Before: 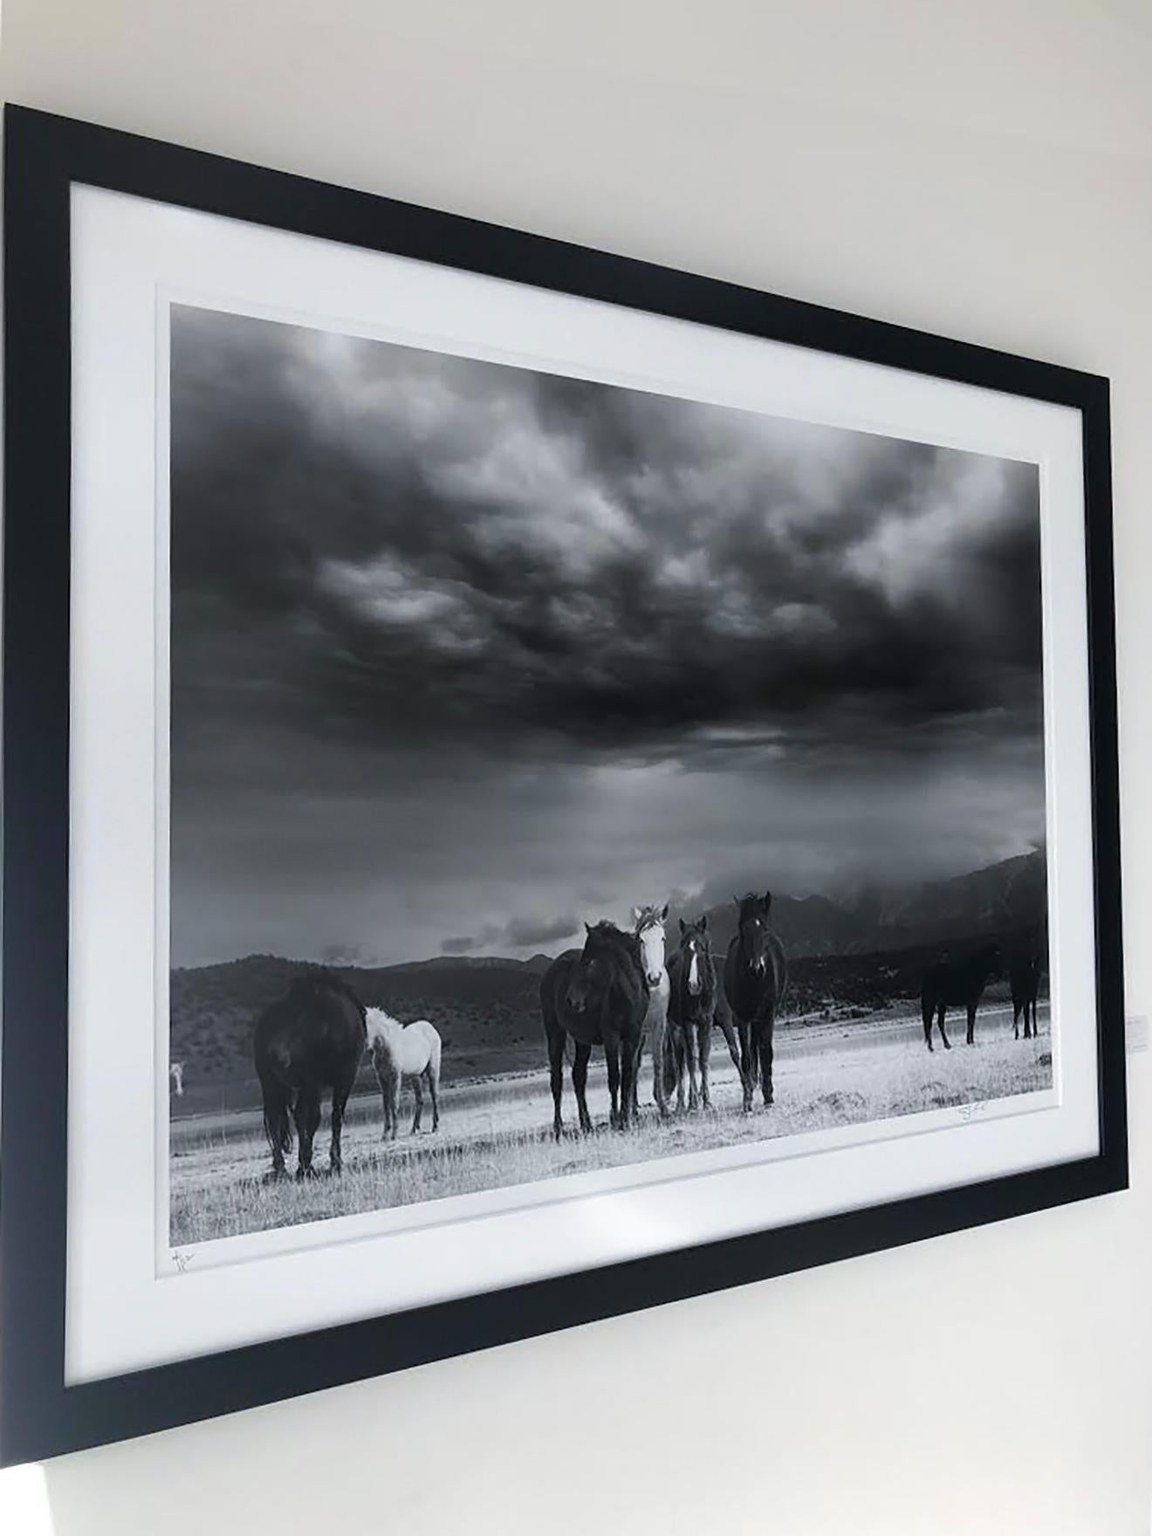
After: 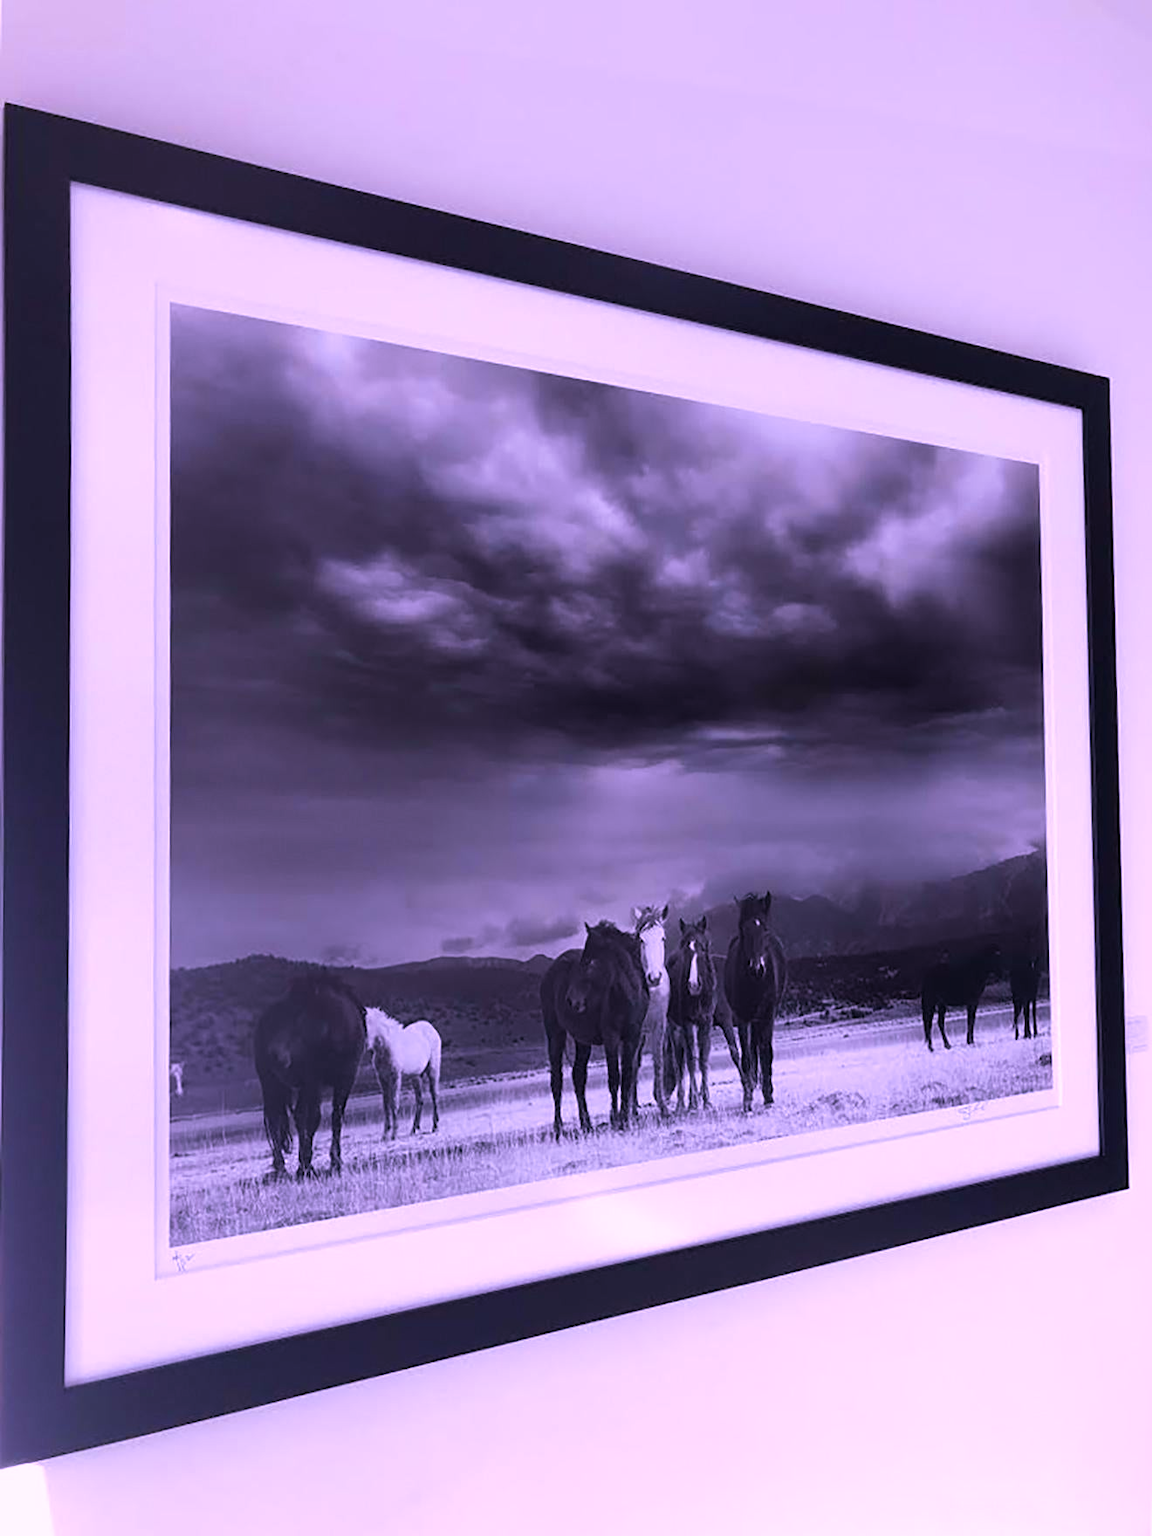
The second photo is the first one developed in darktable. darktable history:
velvia: on, module defaults
color calibration: output R [1.107, -0.012, -0.003, 0], output B [0, 0, 1.308, 0], illuminant as shot in camera, x 0.378, y 0.381, temperature 4103.97 K
